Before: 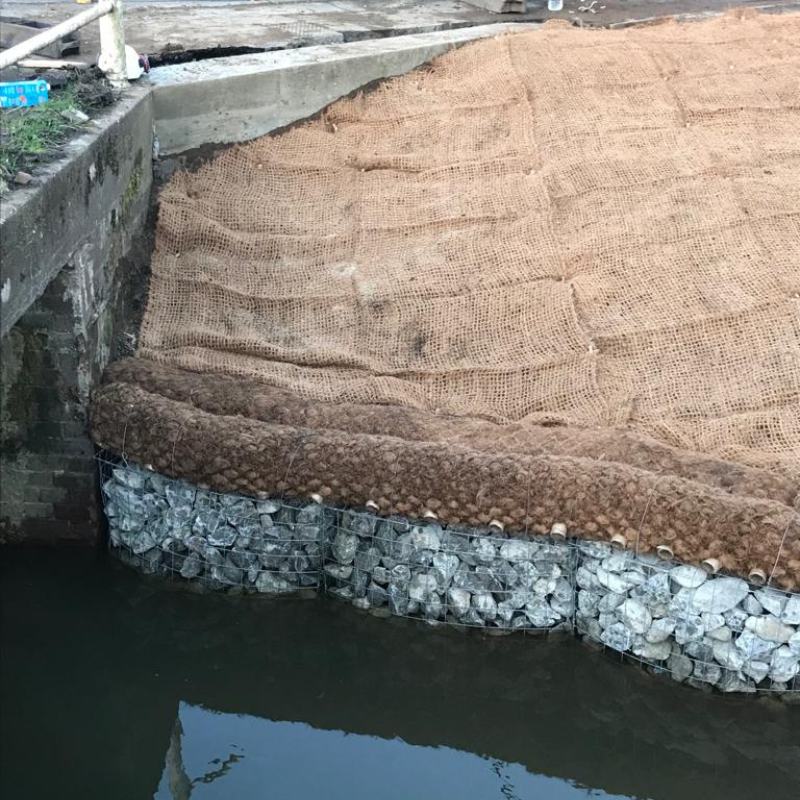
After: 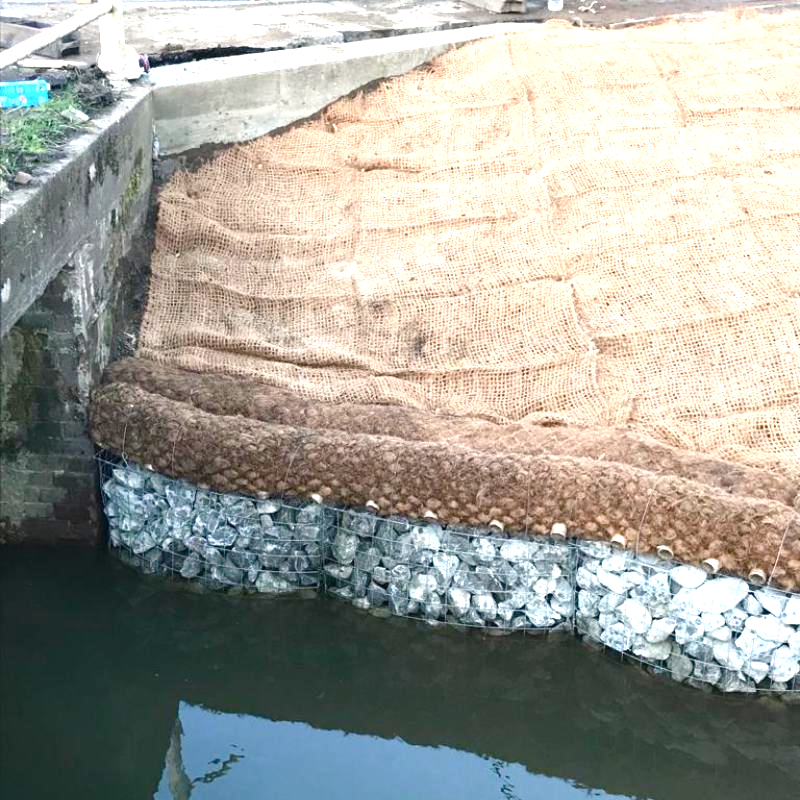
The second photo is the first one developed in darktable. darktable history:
color balance rgb: highlights gain › luminance 0.893%, highlights gain › chroma 0.432%, highlights gain › hue 41.29°, perceptual saturation grading › global saturation 20%, perceptual saturation grading › highlights -25.123%, perceptual saturation grading › shadows 25.257%
exposure: black level correction 0, exposure 0.932 EV, compensate exposure bias true, compensate highlight preservation false
